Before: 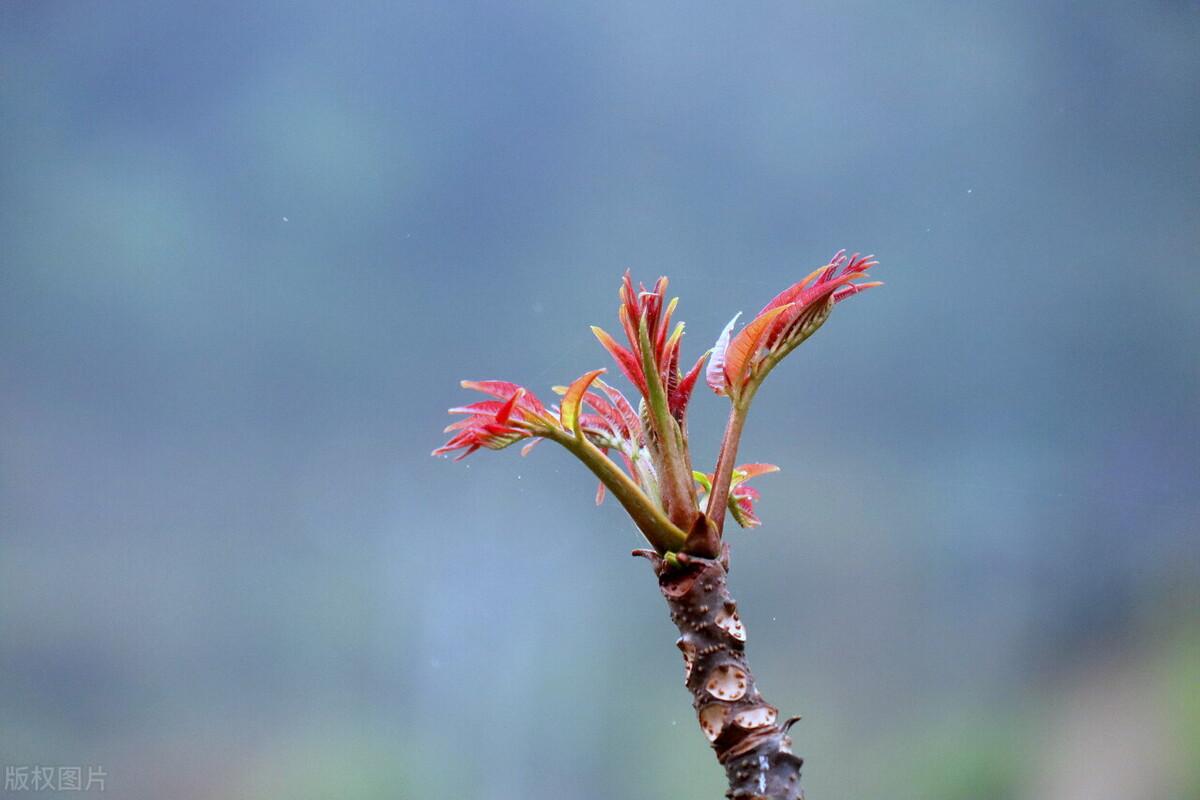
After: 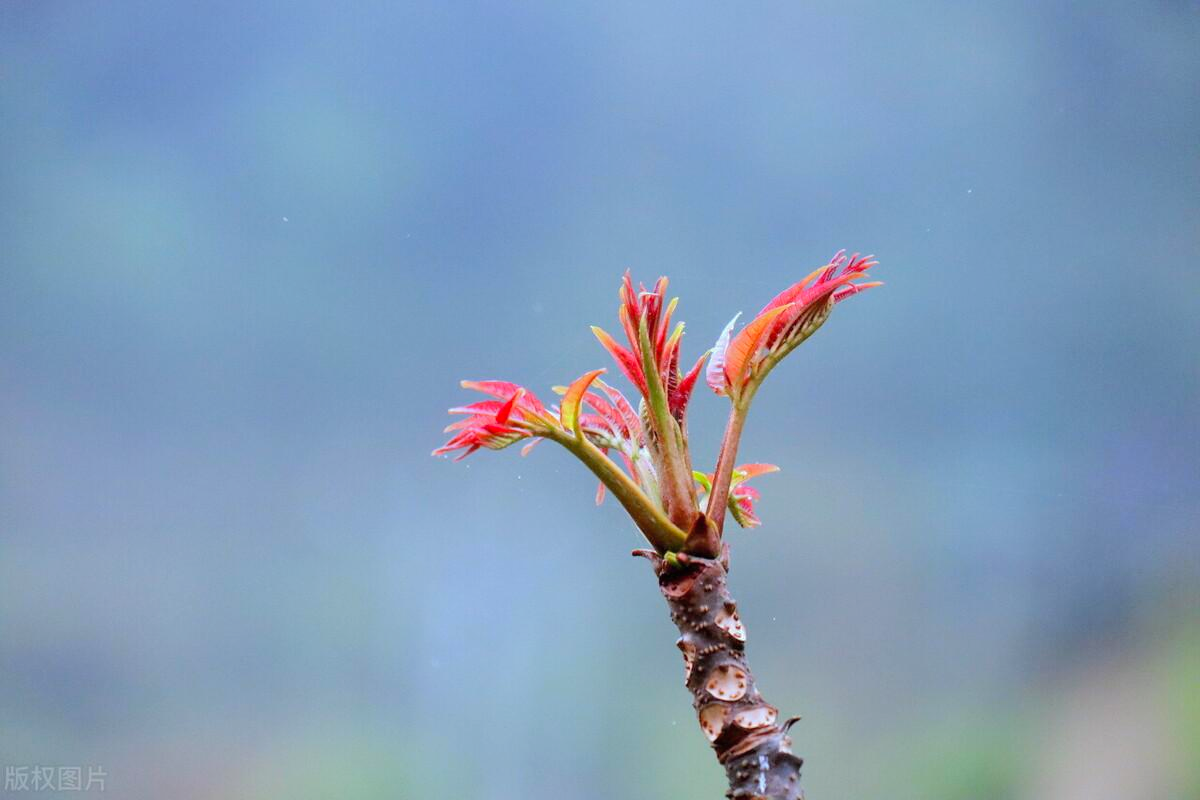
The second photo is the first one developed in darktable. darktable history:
base curve: curves: ch0 [(0, 0) (0.235, 0.266) (0.503, 0.496) (0.786, 0.72) (1, 1)]
contrast brightness saturation: contrast 0.03, brightness 0.06, saturation 0.13
